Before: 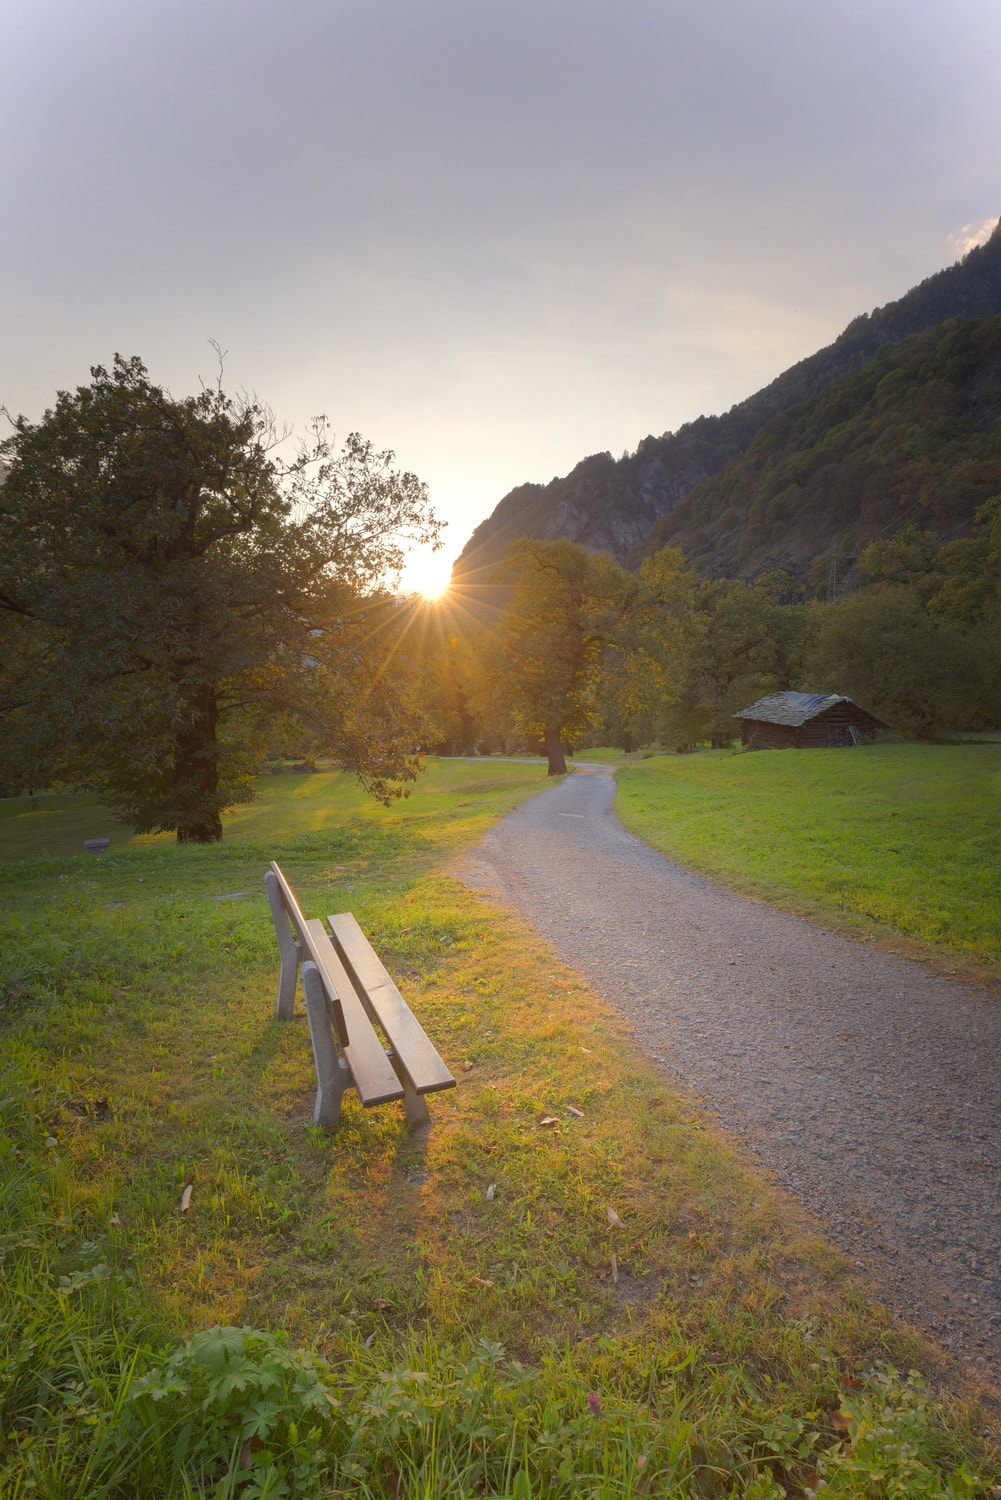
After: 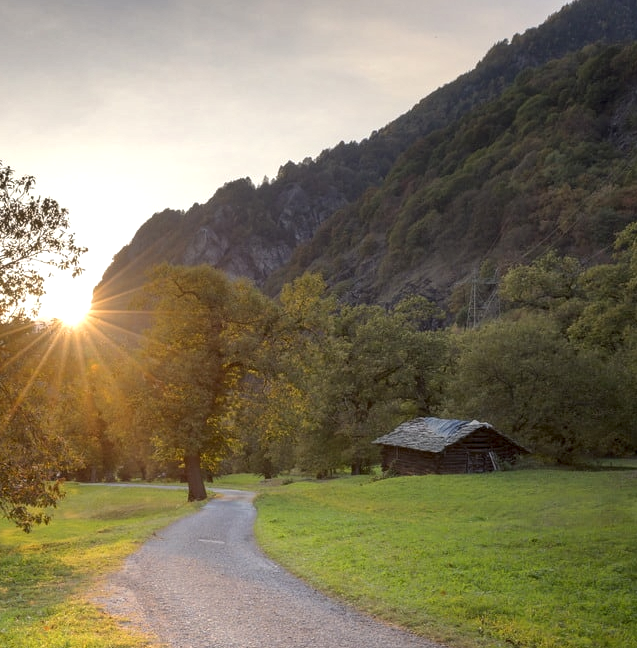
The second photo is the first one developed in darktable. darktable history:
crop: left 36.005%, top 18.293%, right 0.31%, bottom 38.444%
local contrast: detail 160%
shadows and highlights: soften with gaussian
